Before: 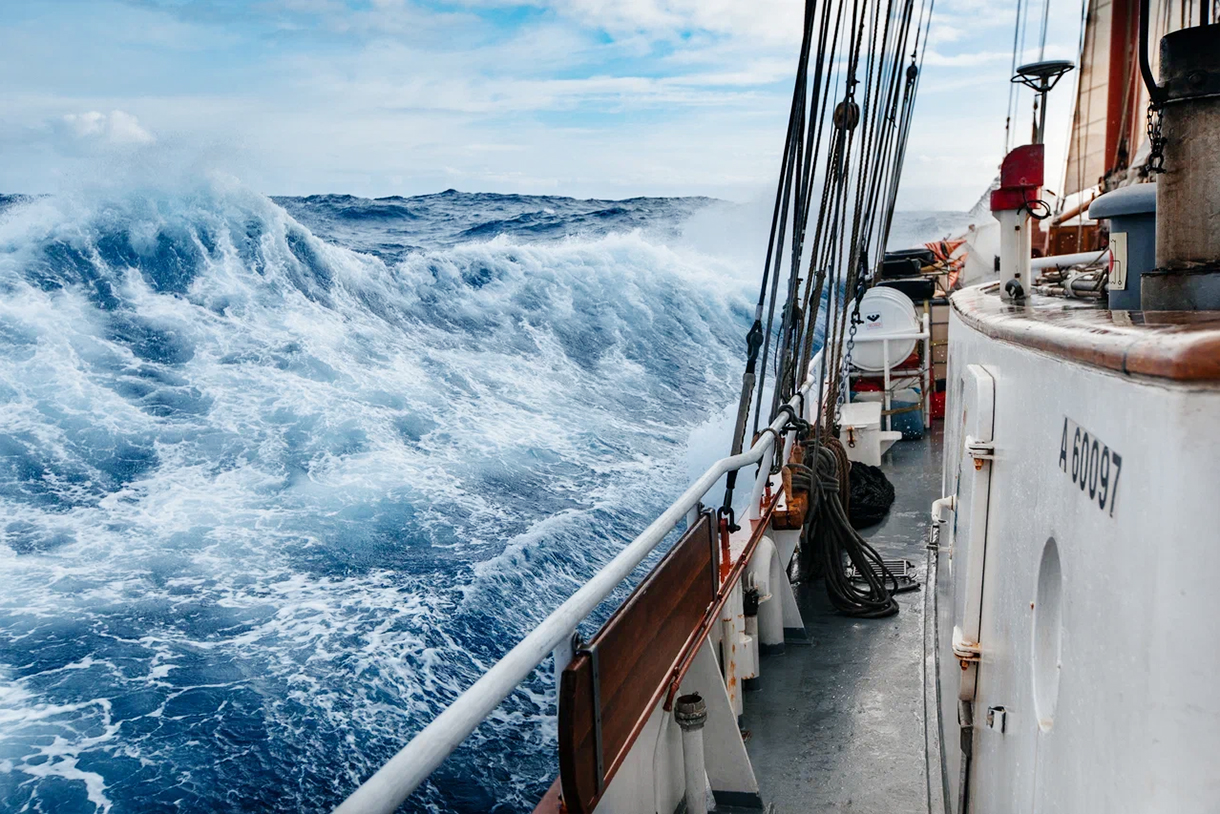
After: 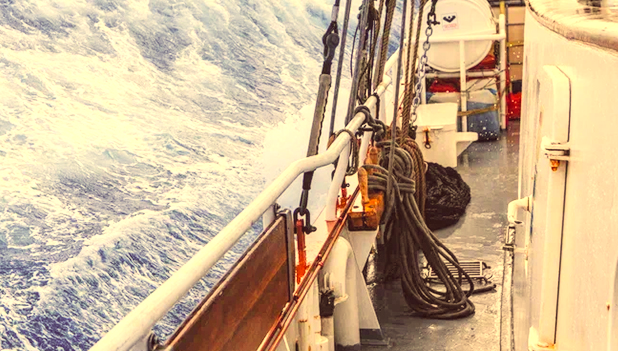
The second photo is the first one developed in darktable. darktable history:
contrast brightness saturation: contrast 0.104, brightness 0.313, saturation 0.145
crop: left 34.77%, top 36.773%, right 14.524%, bottom 20.103%
color correction: highlights a* 9.86, highlights b* 39.01, shadows a* 14.45, shadows b* 3.54
local contrast: on, module defaults
exposure: black level correction -0.002, exposure 0.536 EV, compensate highlight preservation false
